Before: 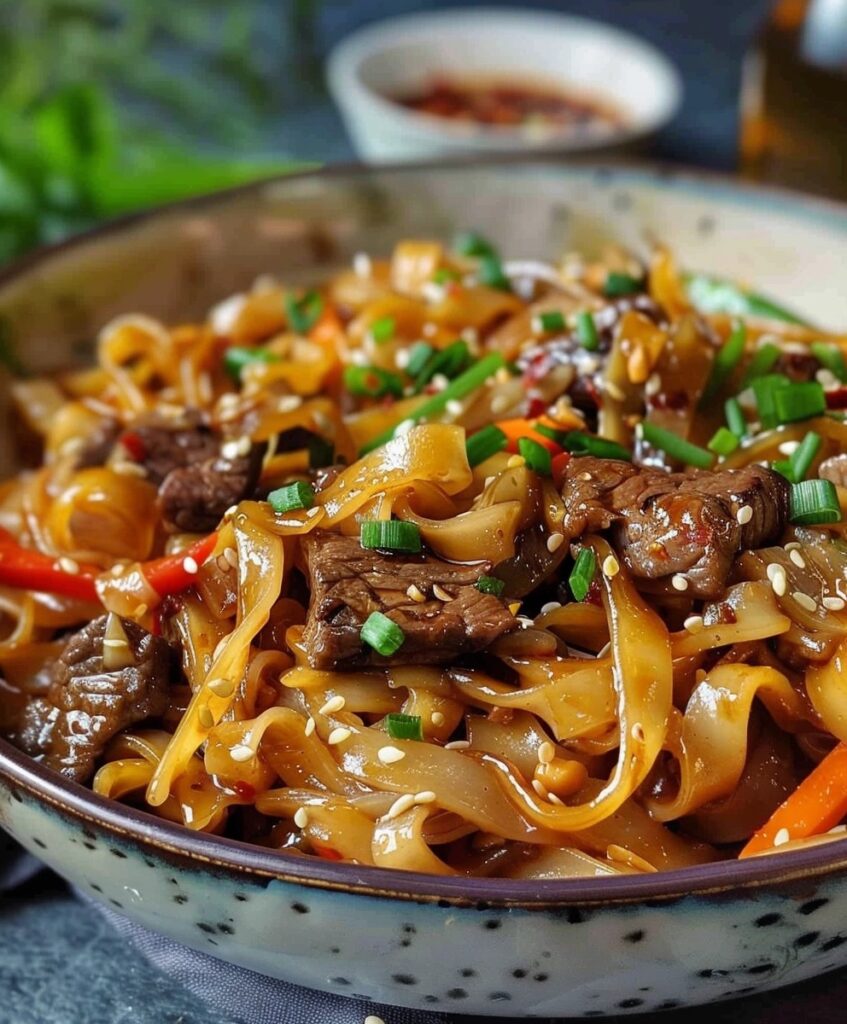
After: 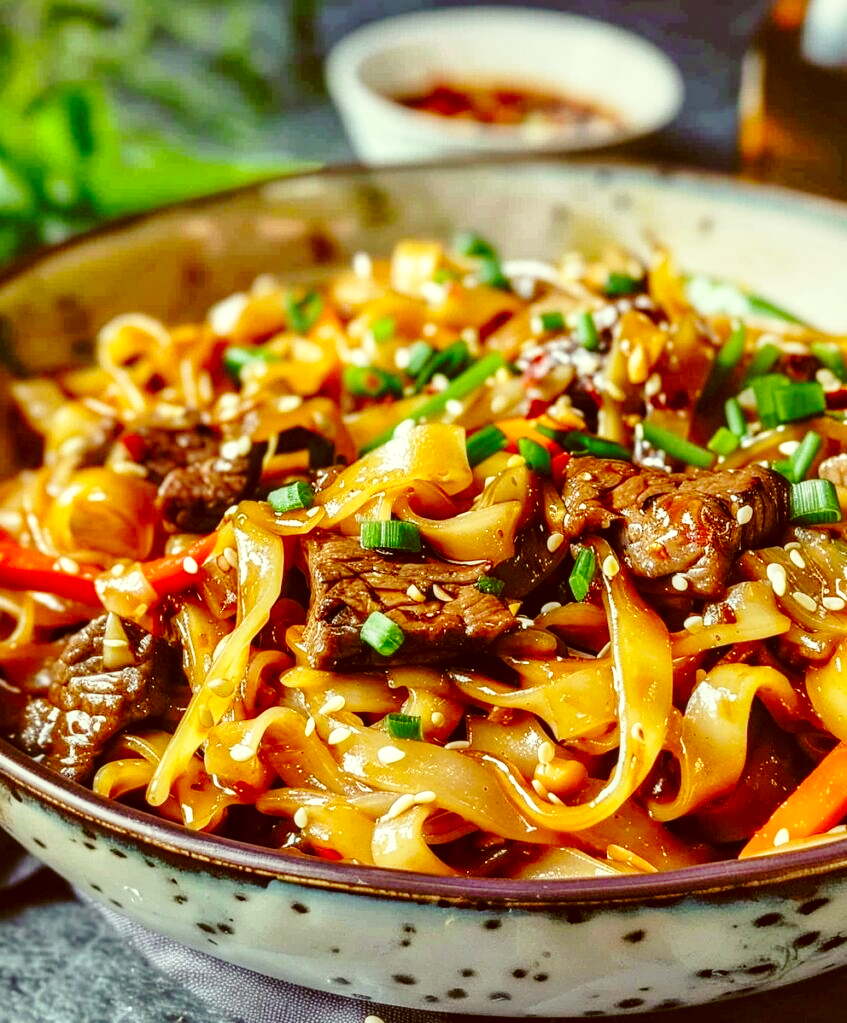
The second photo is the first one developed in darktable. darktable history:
color correction: highlights a* -5.21, highlights b* 9.8, shadows a* 9.77, shadows b* 24.48
crop: bottom 0.057%
local contrast: on, module defaults
base curve: curves: ch0 [(0, 0) (0.032, 0.037) (0.105, 0.228) (0.435, 0.76) (0.856, 0.983) (1, 1)], preserve colors none
